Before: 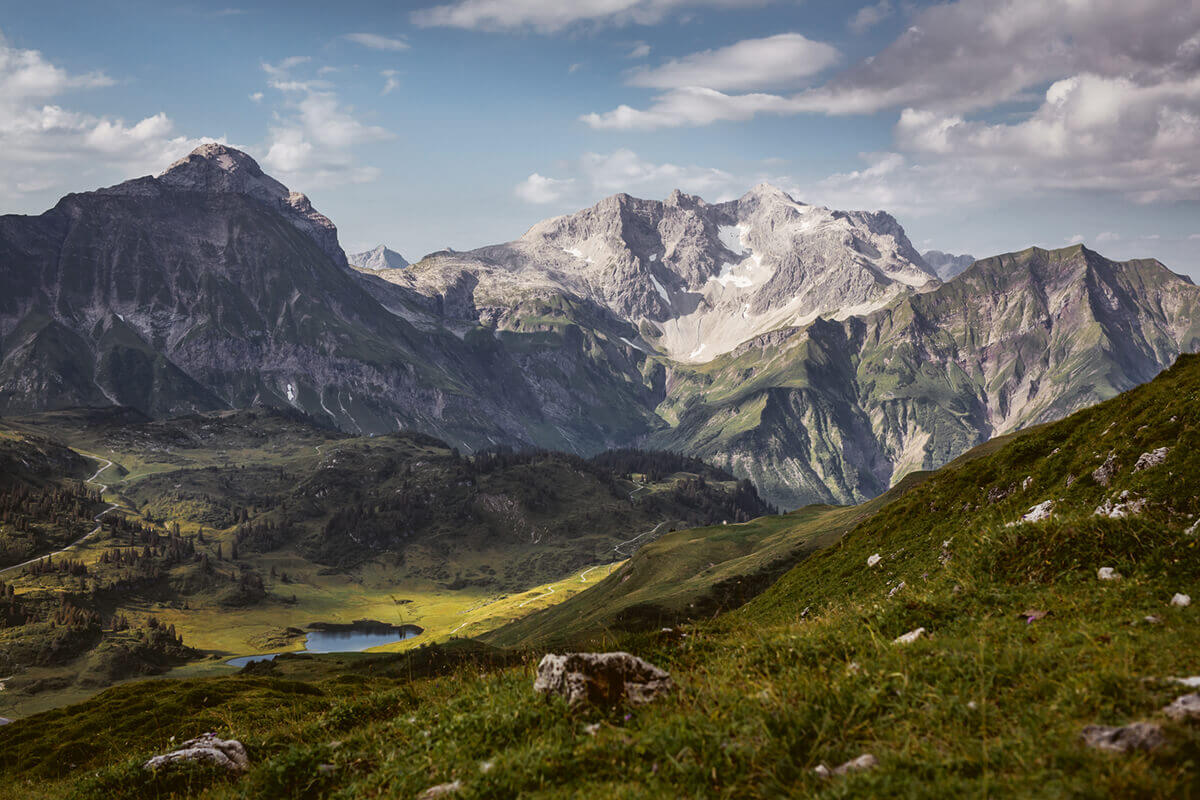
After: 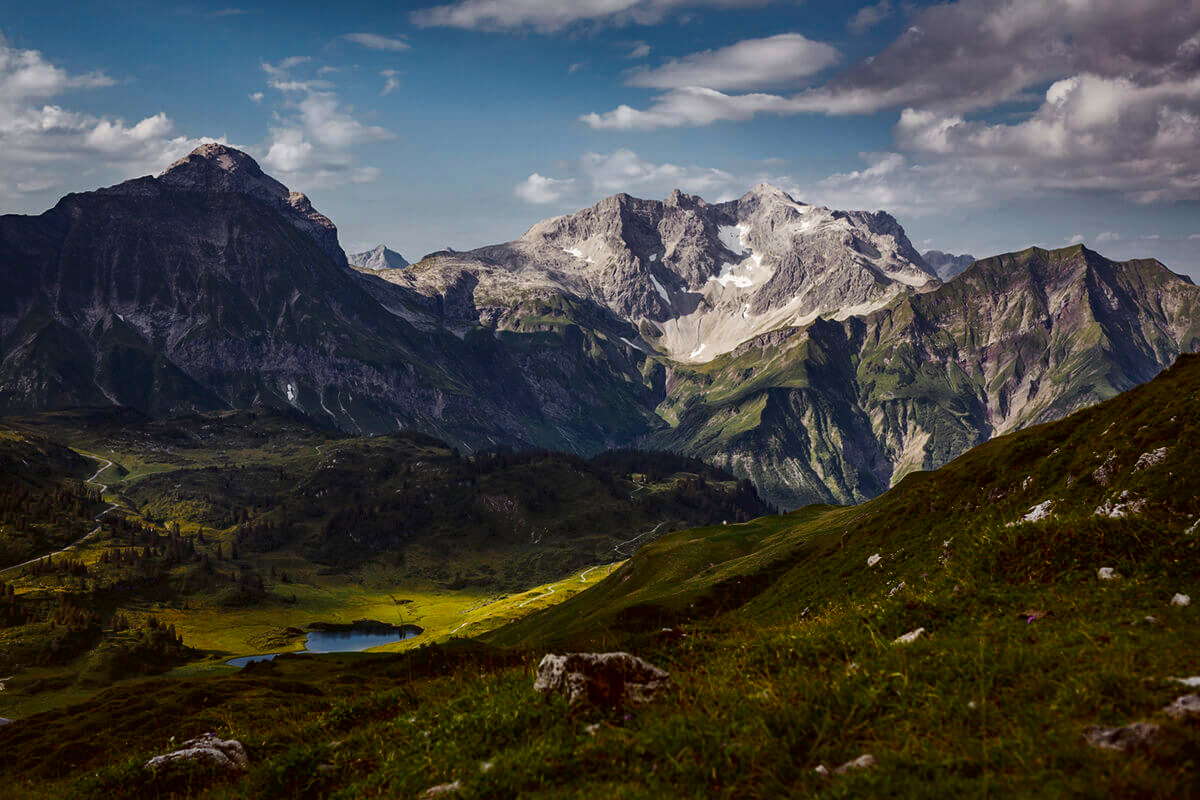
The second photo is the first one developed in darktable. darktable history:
contrast brightness saturation: brightness -0.251, saturation 0.199
haze removal: on, module defaults
